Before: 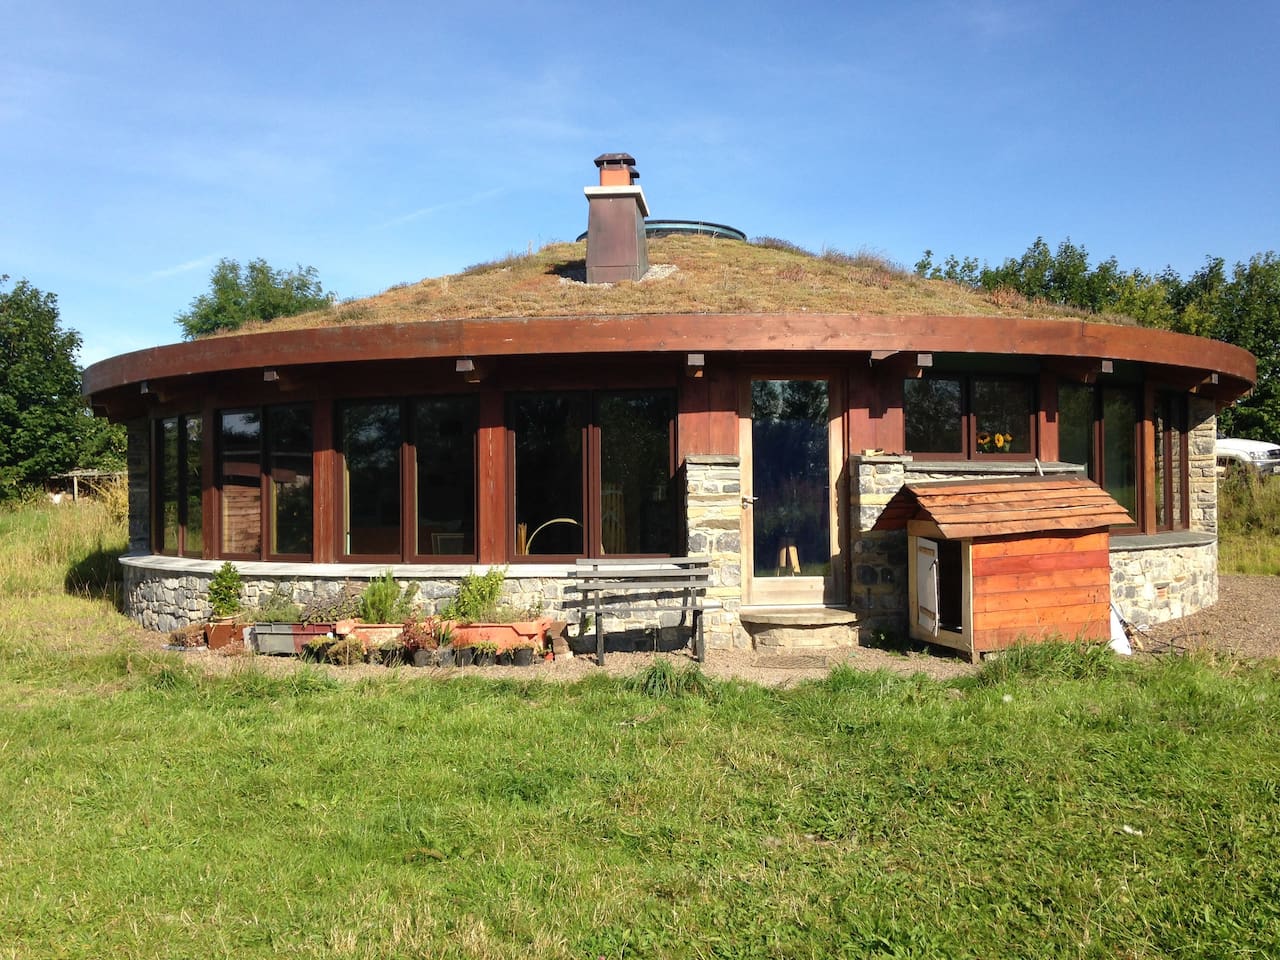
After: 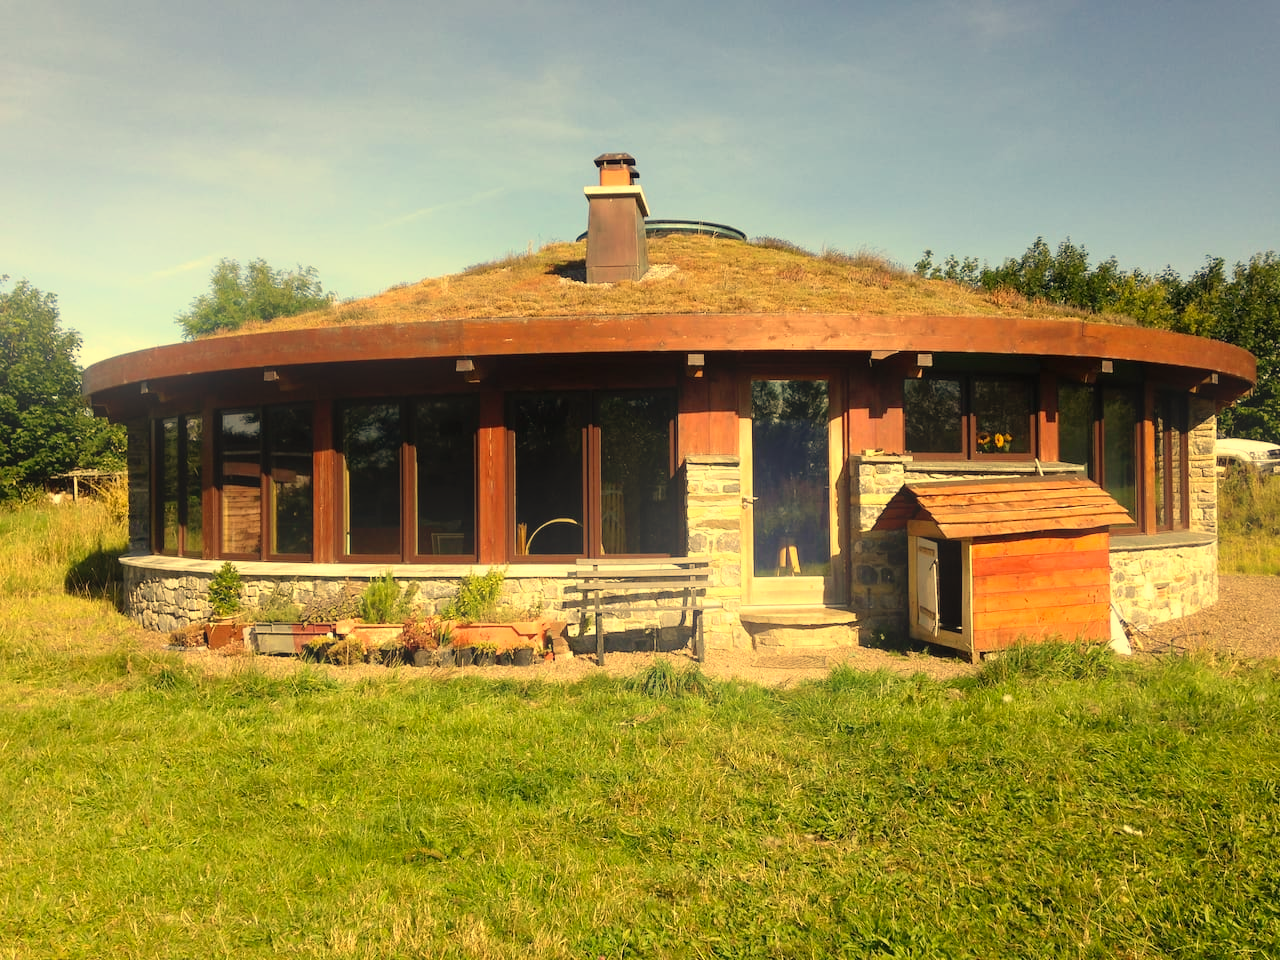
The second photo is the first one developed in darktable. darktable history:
color correction: highlights a* 1.39, highlights b* 17.83
bloom: size 16%, threshold 98%, strength 20%
white balance: red 1.123, blue 0.83
